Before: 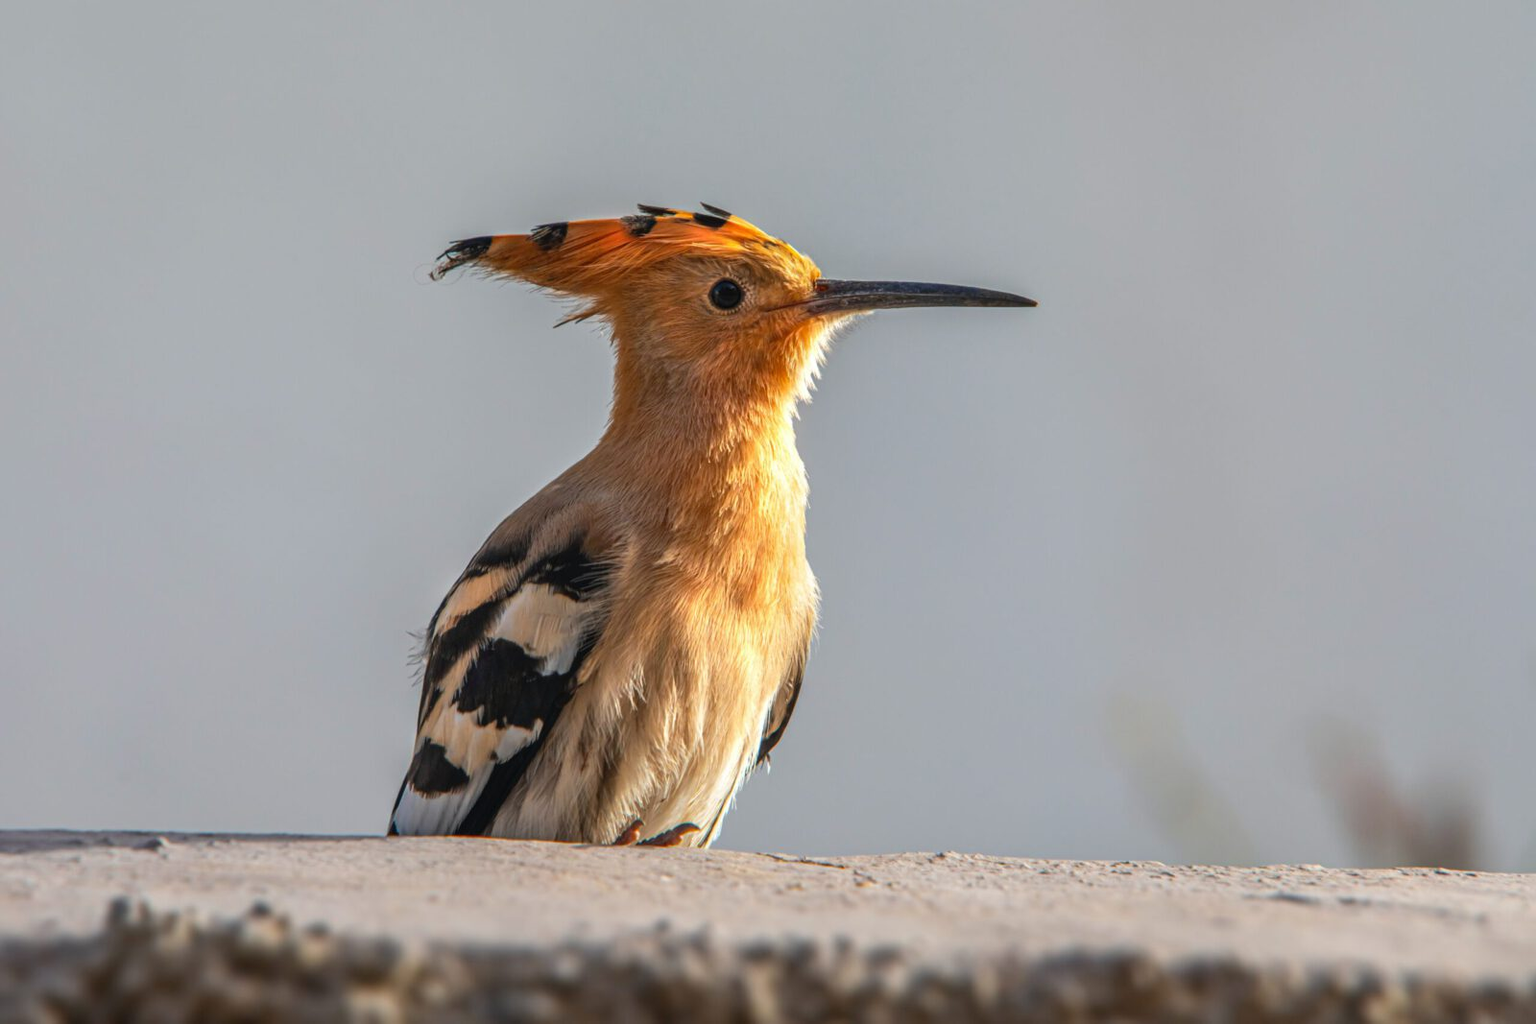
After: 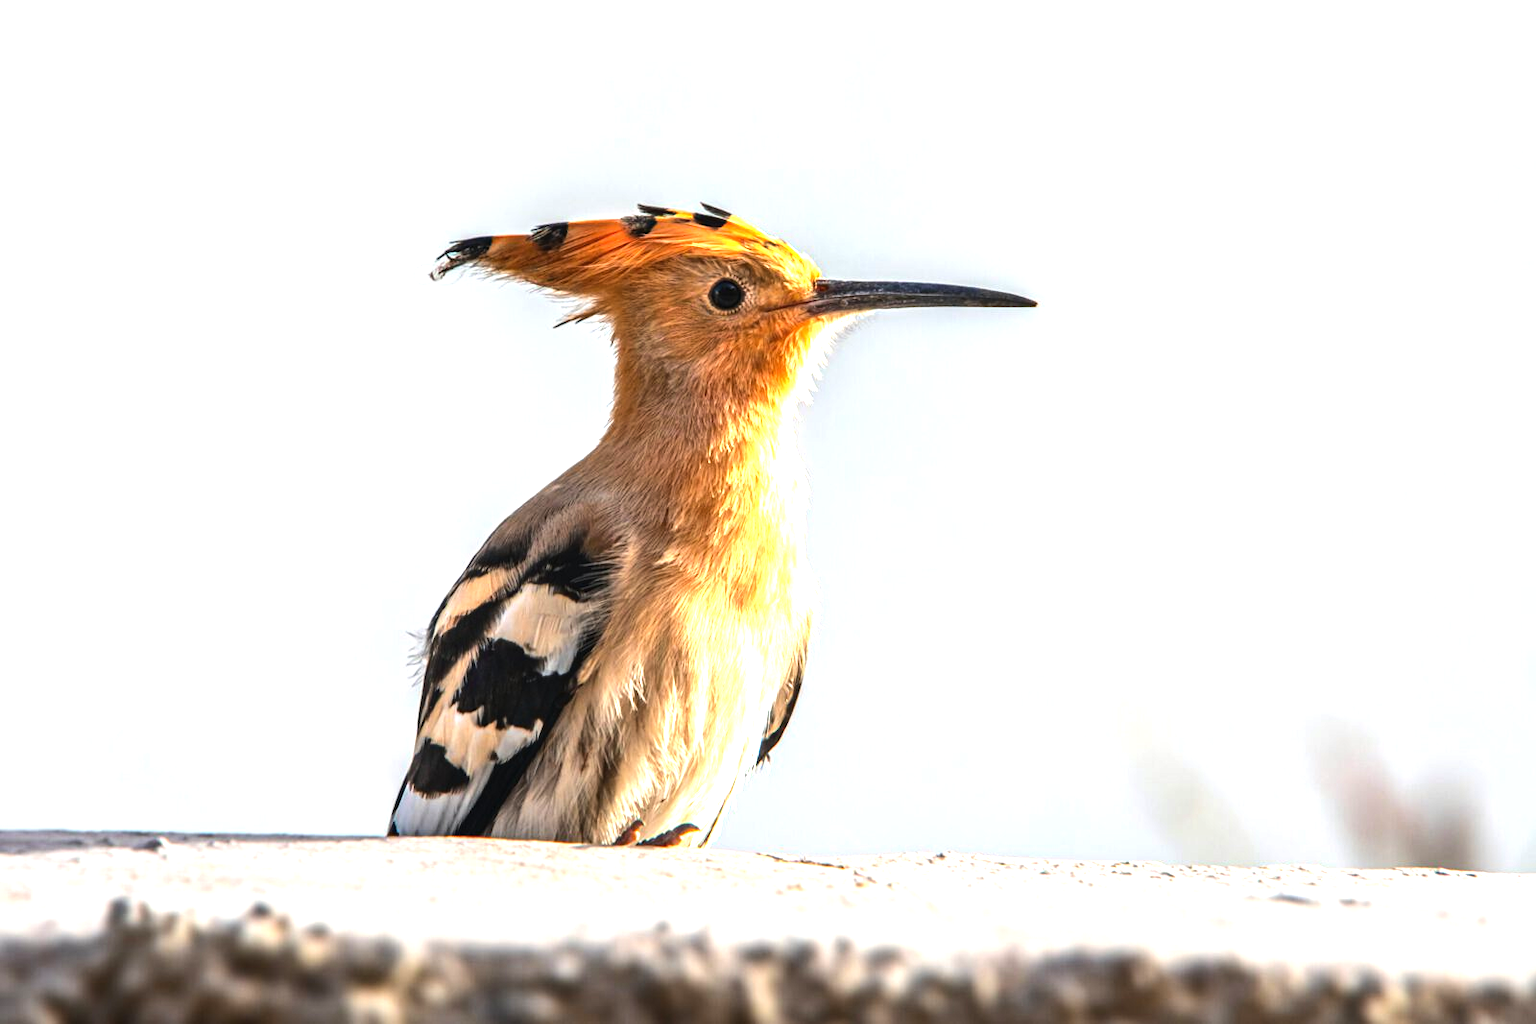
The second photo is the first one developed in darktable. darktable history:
exposure: exposure 0.77 EV, compensate highlight preservation false
tone equalizer: -8 EV -0.75 EV, -7 EV -0.7 EV, -6 EV -0.6 EV, -5 EV -0.4 EV, -3 EV 0.4 EV, -2 EV 0.6 EV, -1 EV 0.7 EV, +0 EV 0.75 EV, edges refinement/feathering 500, mask exposure compensation -1.57 EV, preserve details no
